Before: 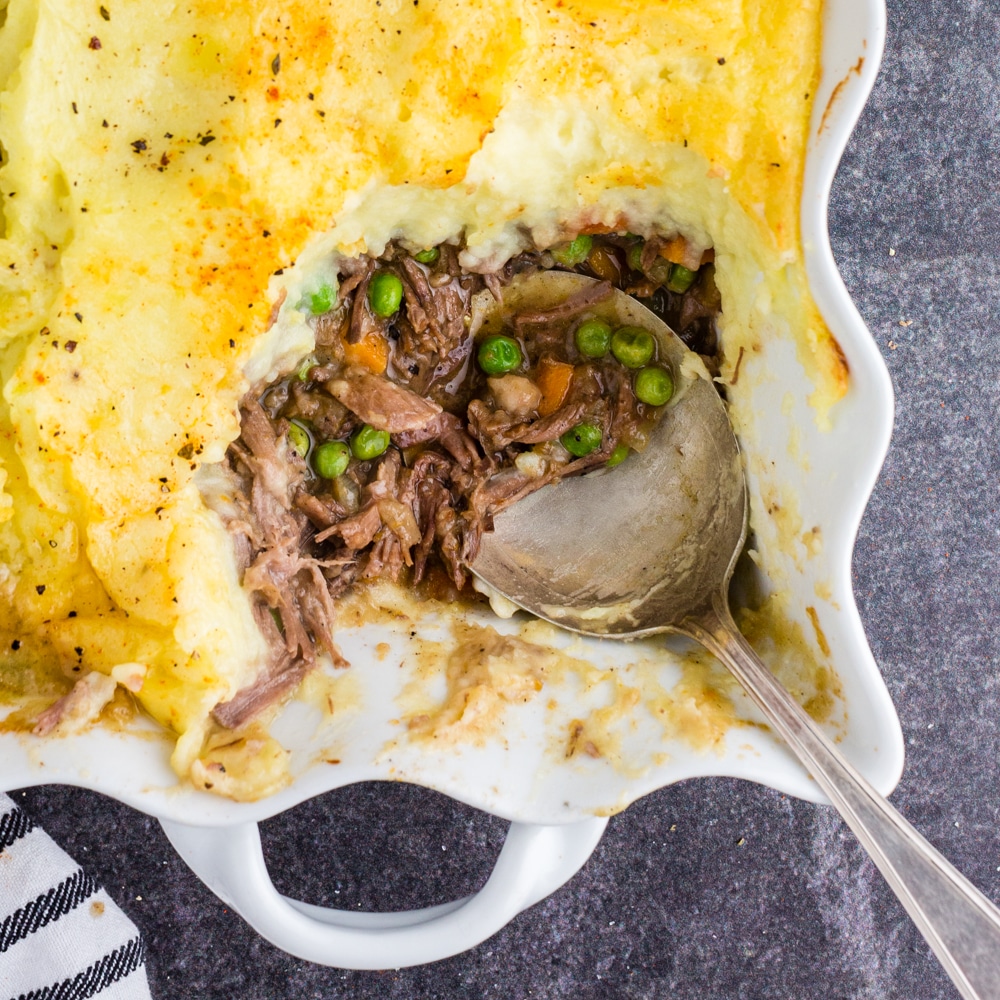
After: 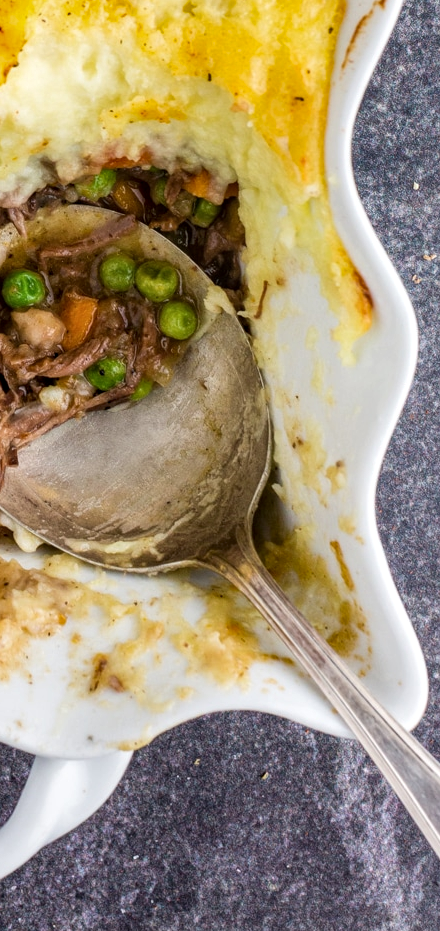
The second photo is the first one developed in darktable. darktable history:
local contrast: on, module defaults
crop: left 47.628%, top 6.643%, right 7.874%
shadows and highlights: soften with gaussian
